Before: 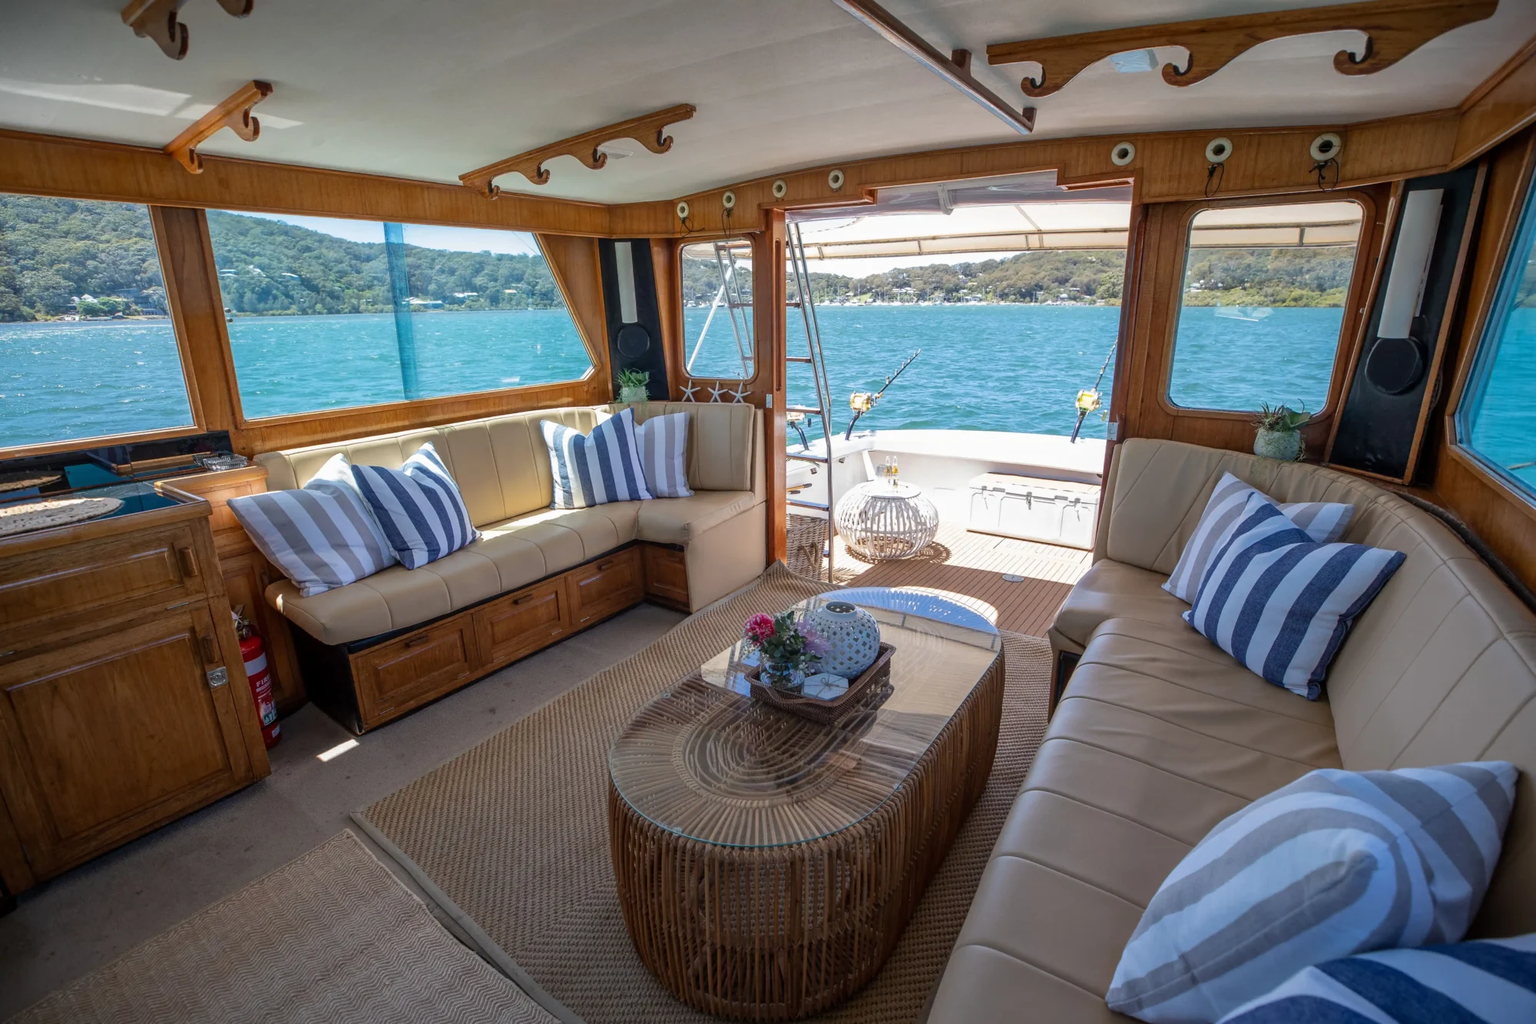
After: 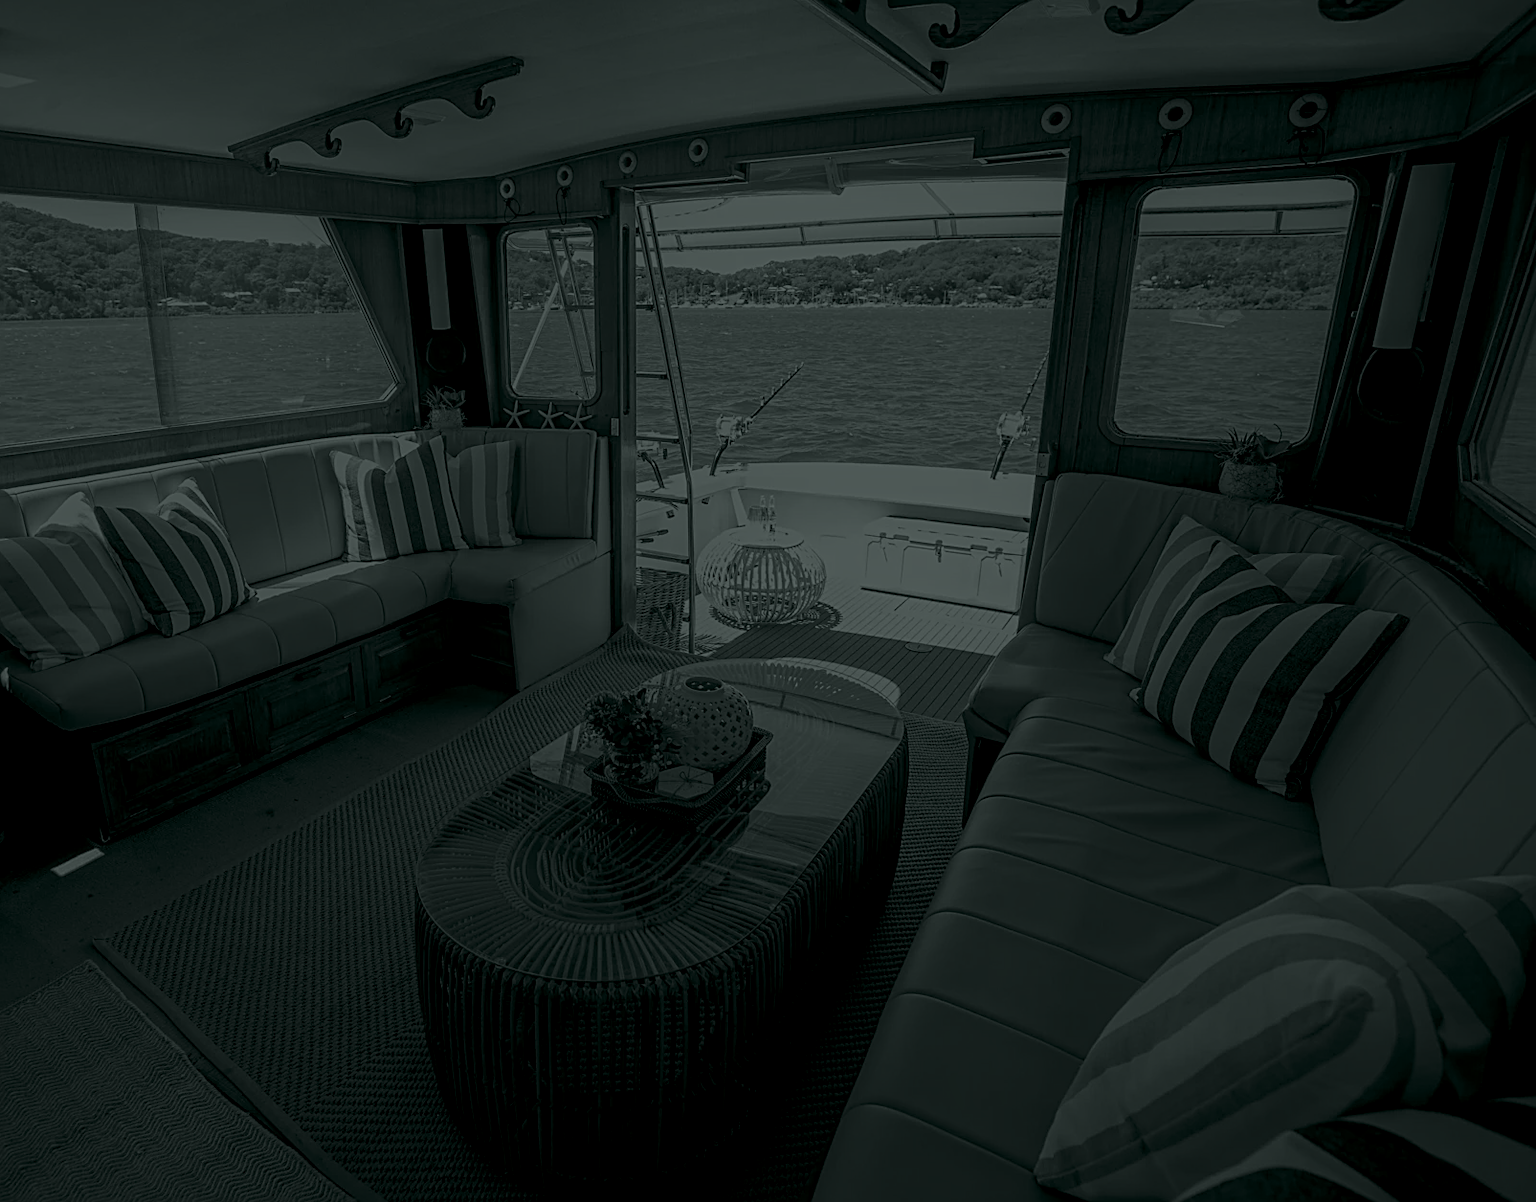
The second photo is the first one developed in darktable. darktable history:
sharpen: on, module defaults
color balance rgb: global vibrance 1%, saturation formula JzAzBz (2021)
contrast equalizer: y [[0.439, 0.44, 0.442, 0.457, 0.493, 0.498], [0.5 ×6], [0.5 ×6], [0 ×6], [0 ×6]]
crop and rotate: left 17.959%, top 5.771%, right 1.742%
color correction: saturation 3
colorize: hue 90°, saturation 19%, lightness 1.59%, version 1
